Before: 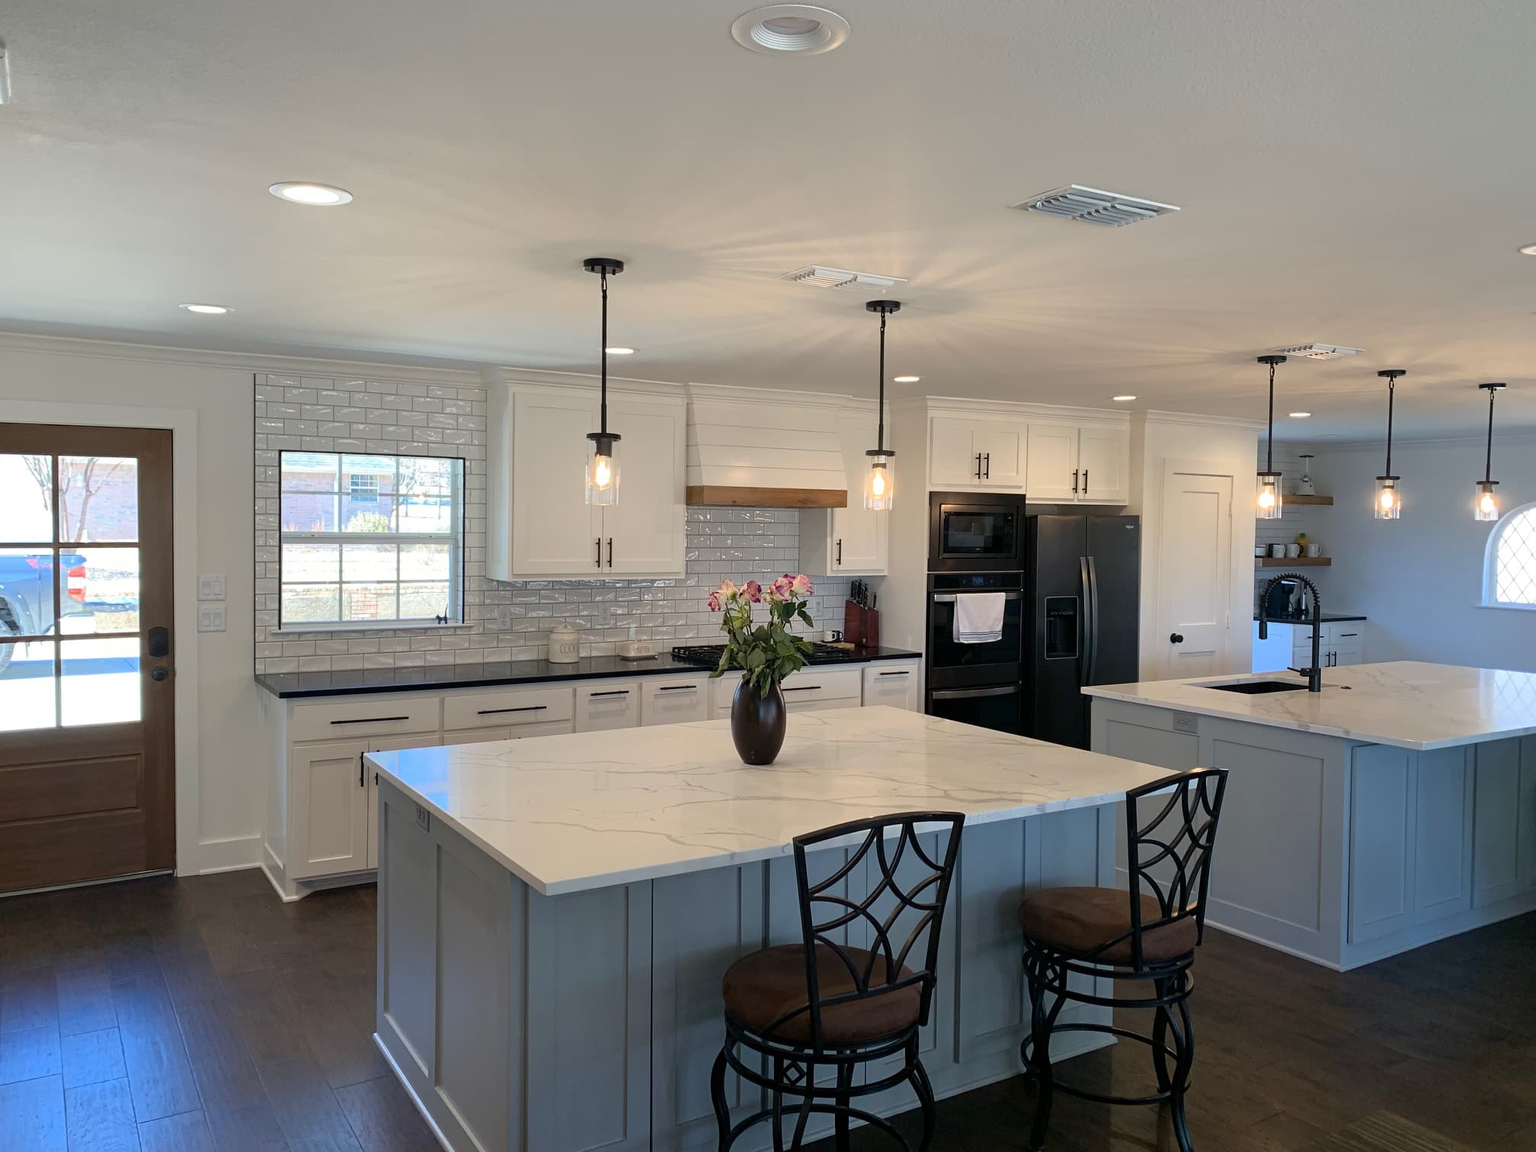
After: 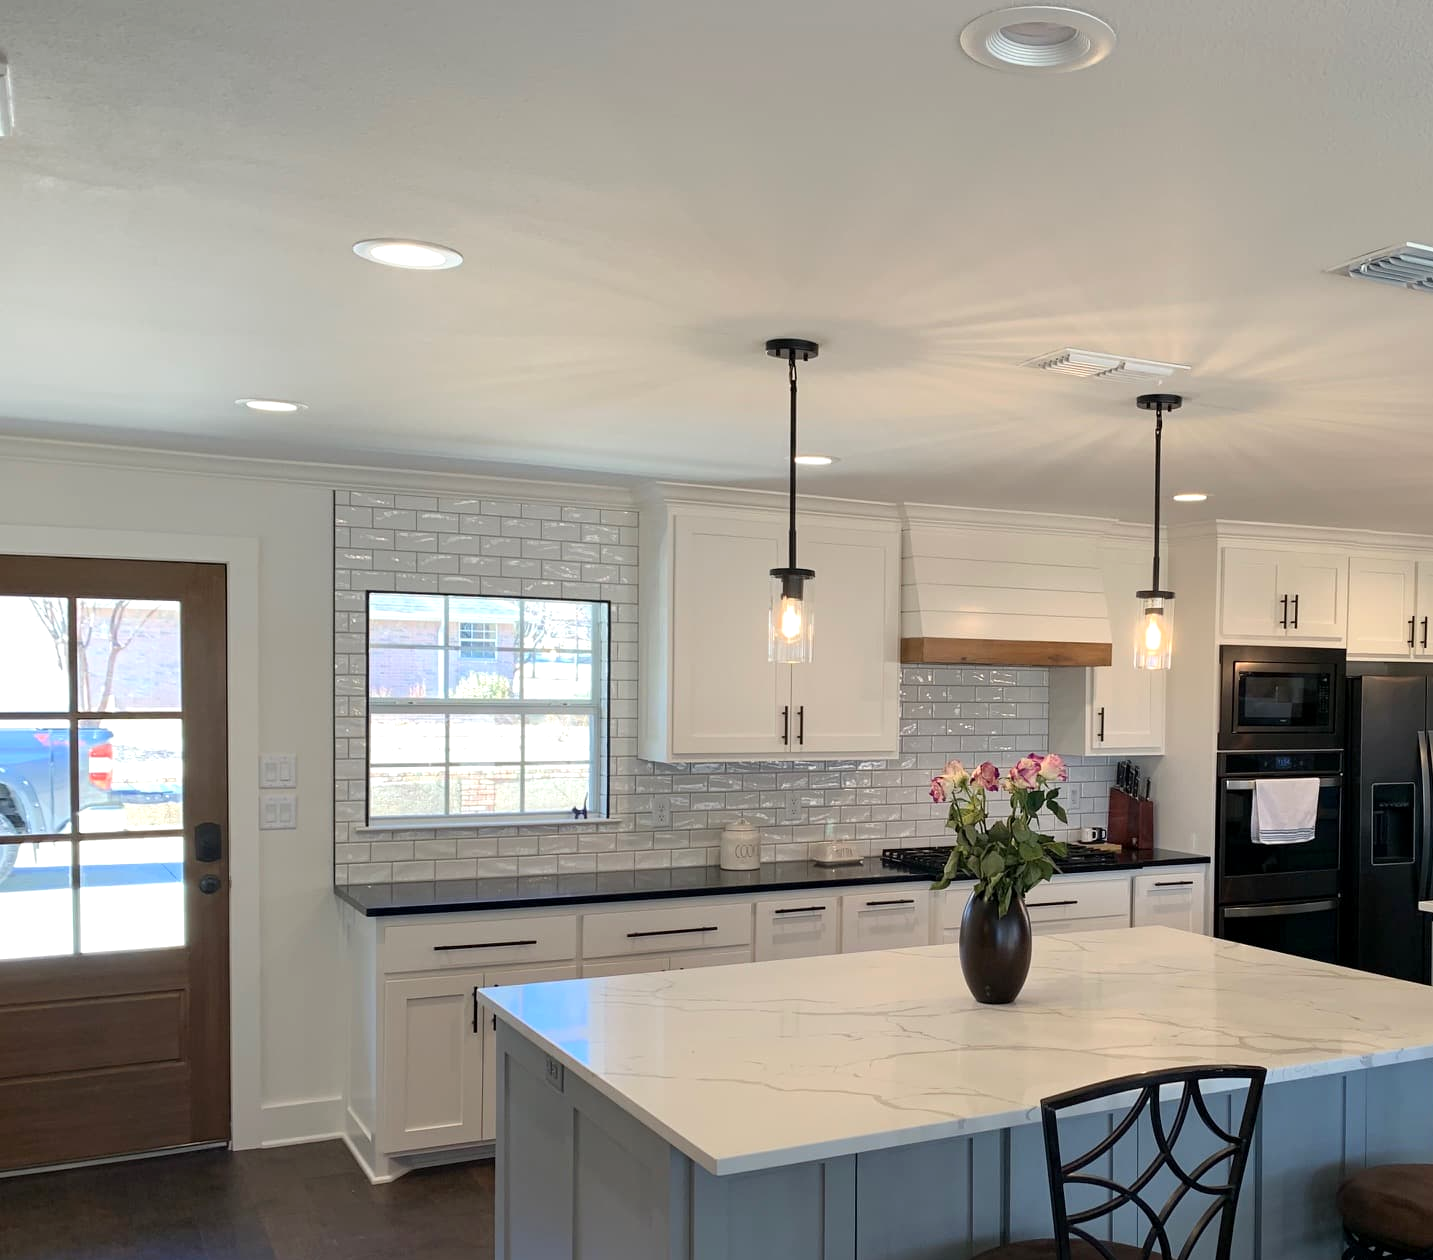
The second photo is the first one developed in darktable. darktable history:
crop: right 28.885%, bottom 16.626%
exposure: black level correction 0.001, exposure 0.191 EV, compensate highlight preservation false
